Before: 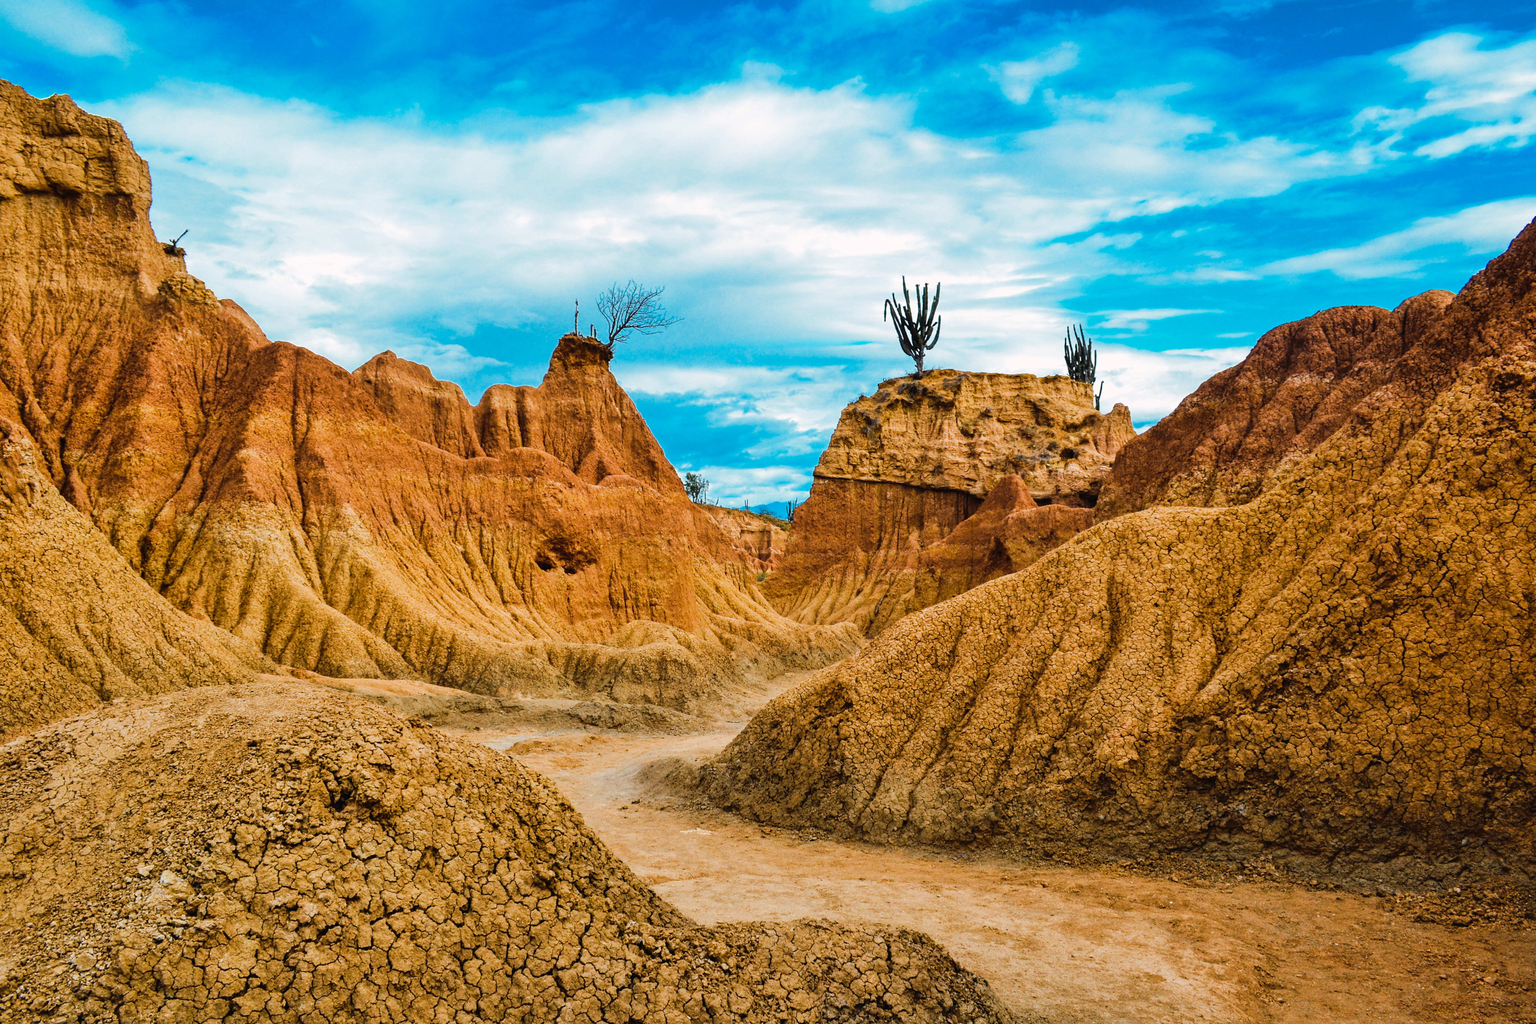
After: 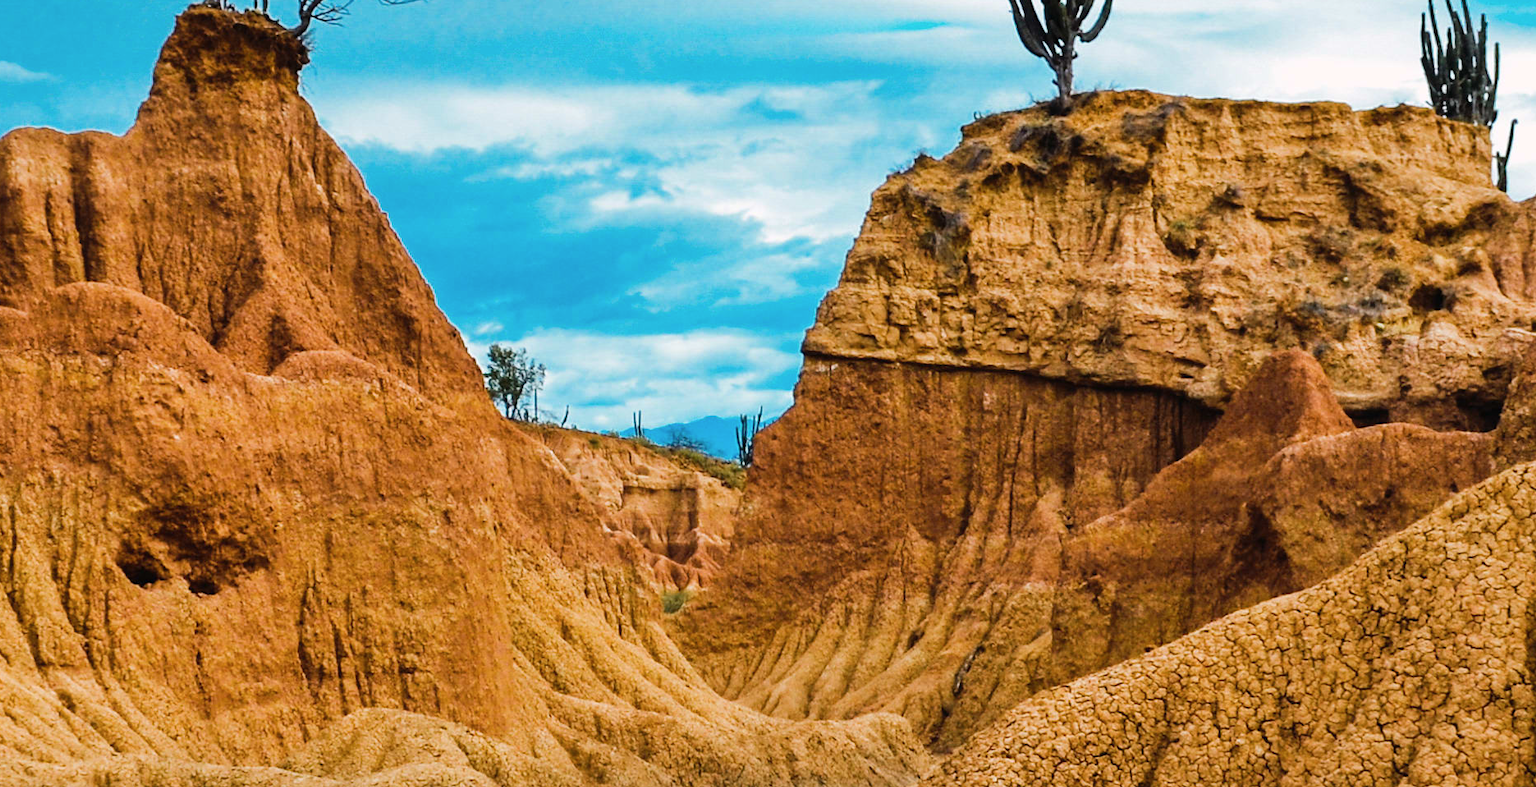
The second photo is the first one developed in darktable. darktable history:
contrast brightness saturation: saturation -0.047
crop: left 31.752%, top 32.496%, right 27.644%, bottom 36.269%
